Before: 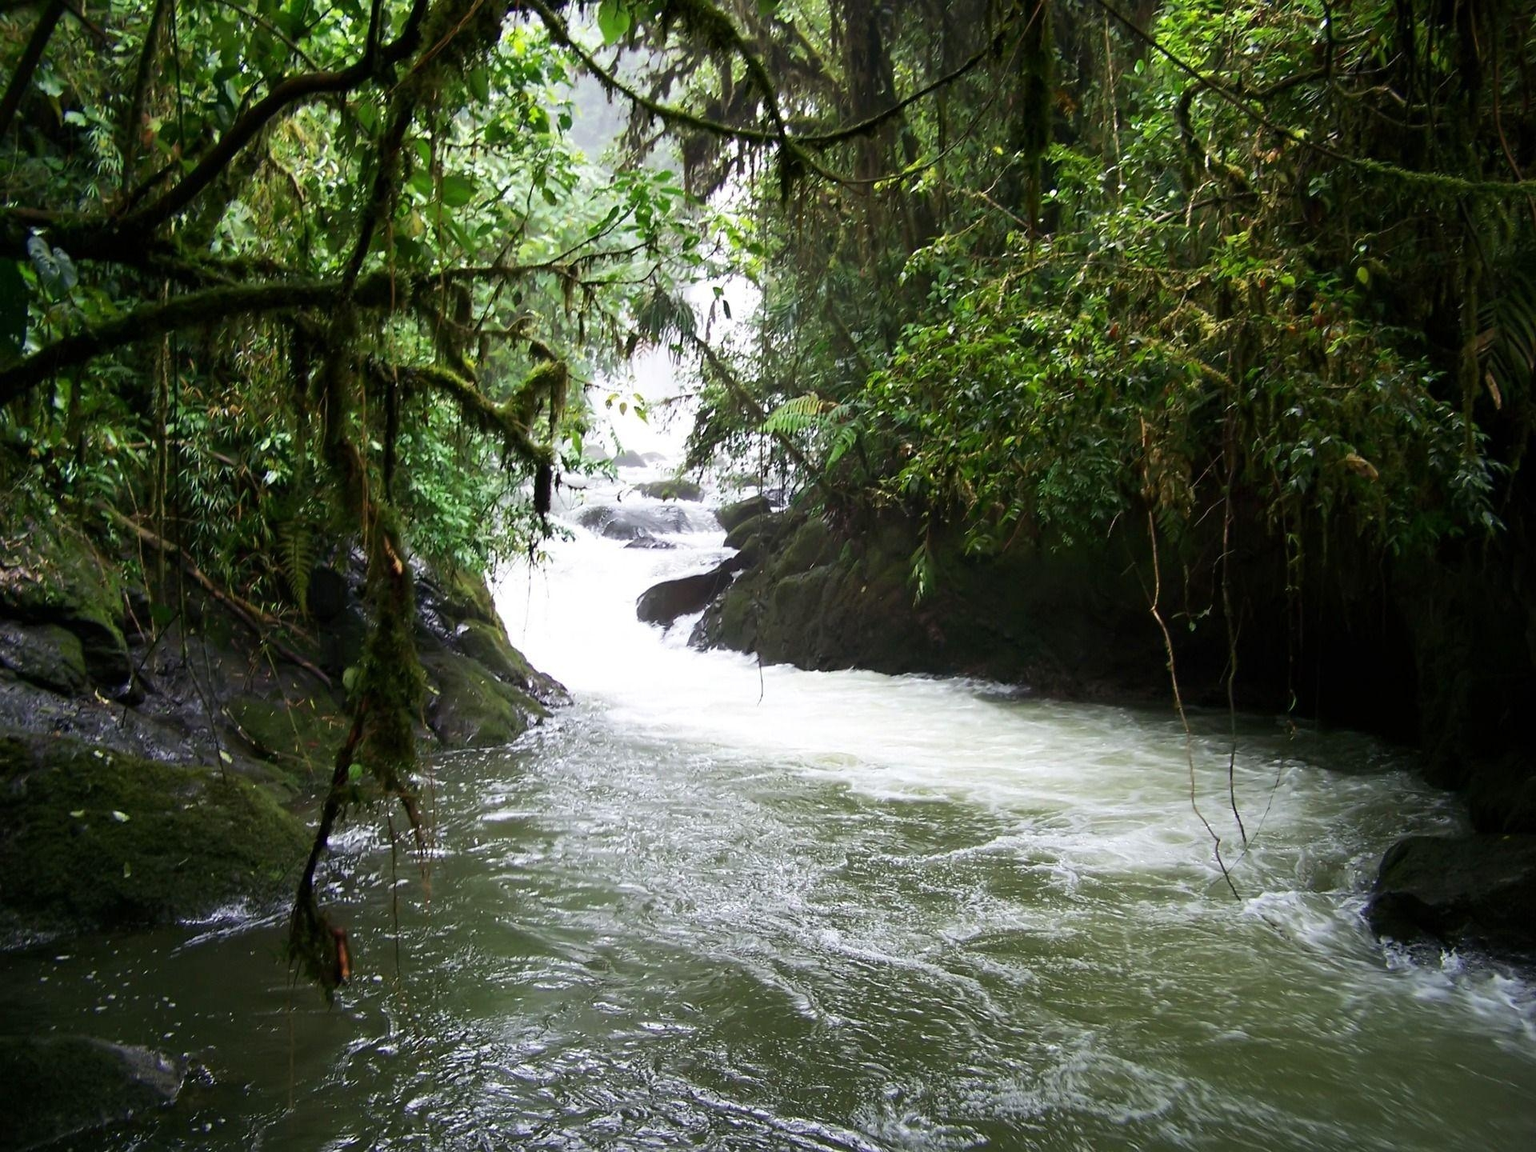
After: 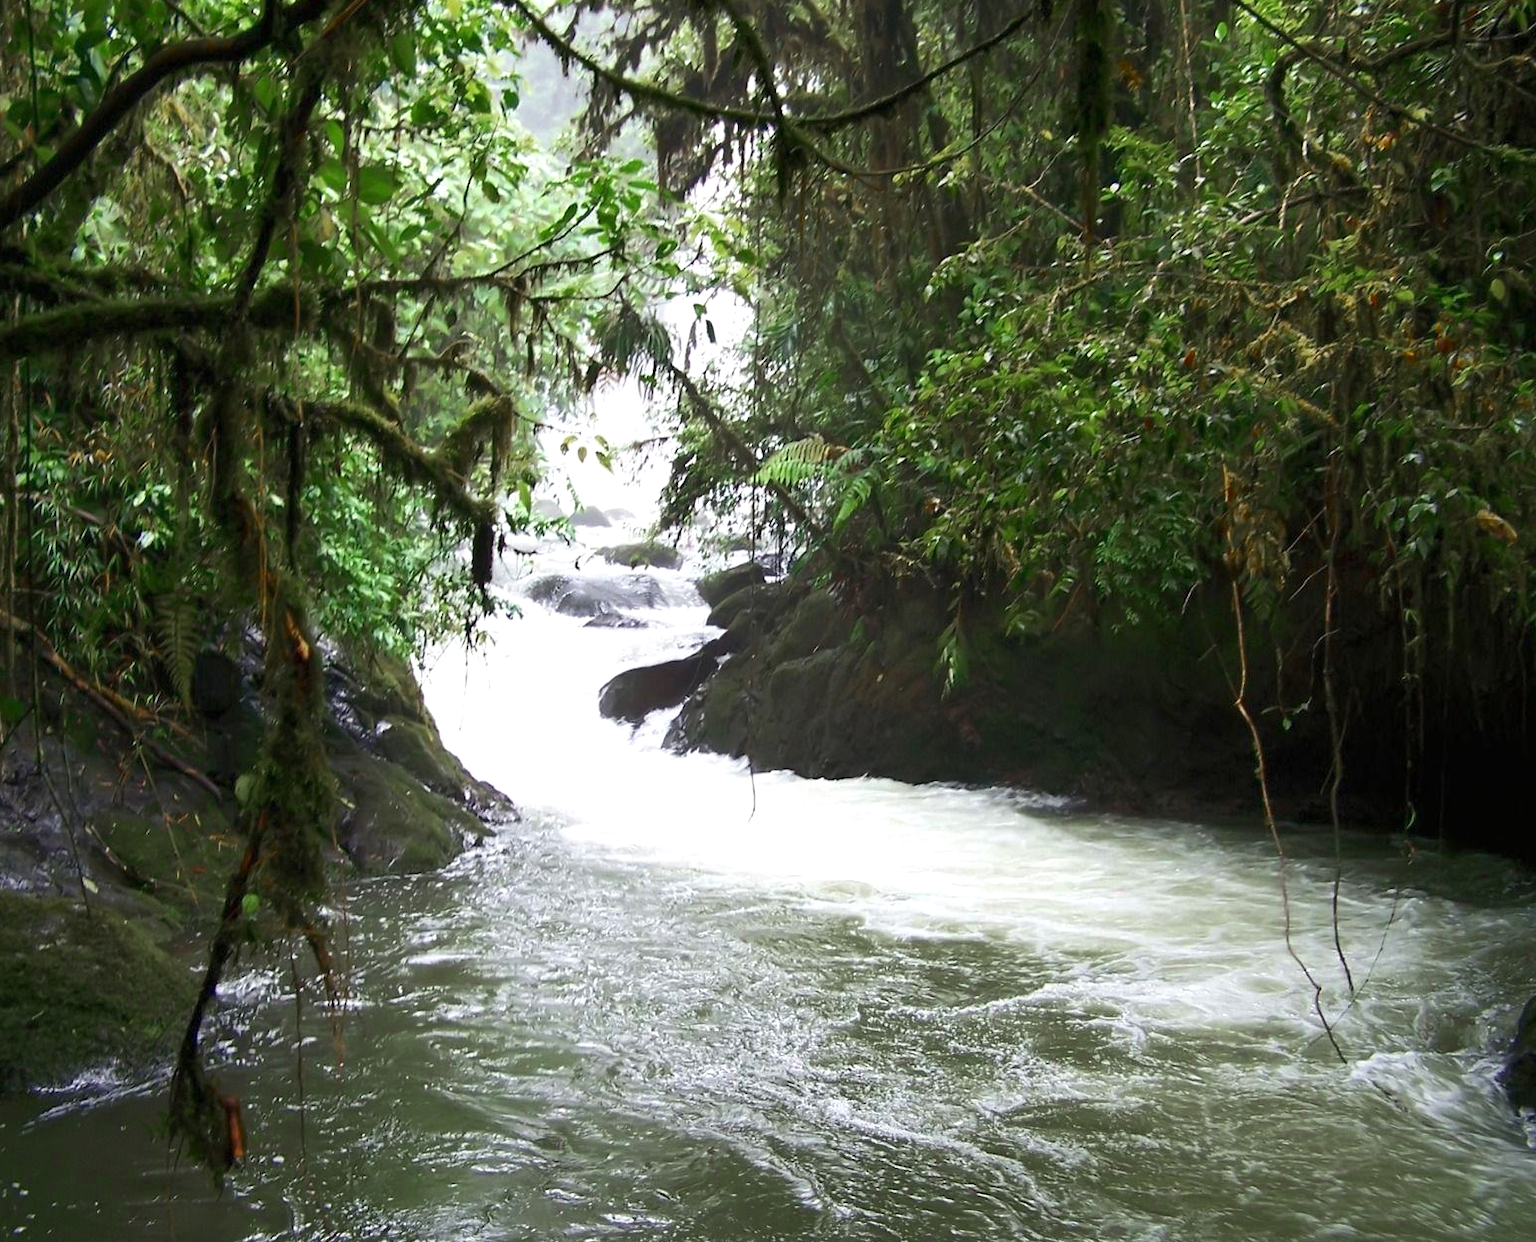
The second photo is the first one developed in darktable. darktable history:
tone equalizer: -8 EV 0.218 EV, -7 EV 0.455 EV, -6 EV 0.401 EV, -5 EV 0.234 EV, -3 EV -0.273 EV, -2 EV -0.429 EV, -1 EV -0.398 EV, +0 EV -0.221 EV
crop: left 9.965%, top 3.626%, right 9.244%, bottom 9.191%
color zones: curves: ch0 [(0.11, 0.396) (0.195, 0.36) (0.25, 0.5) (0.303, 0.412) (0.357, 0.544) (0.75, 0.5) (0.967, 0.328)]; ch1 [(0, 0.468) (0.112, 0.512) (0.202, 0.6) (0.25, 0.5) (0.307, 0.352) (0.357, 0.544) (0.75, 0.5) (0.963, 0.524)]
levels: mode automatic, levels [0, 0.492, 0.984]
exposure: black level correction 0, exposure 0.398 EV, compensate highlight preservation false
